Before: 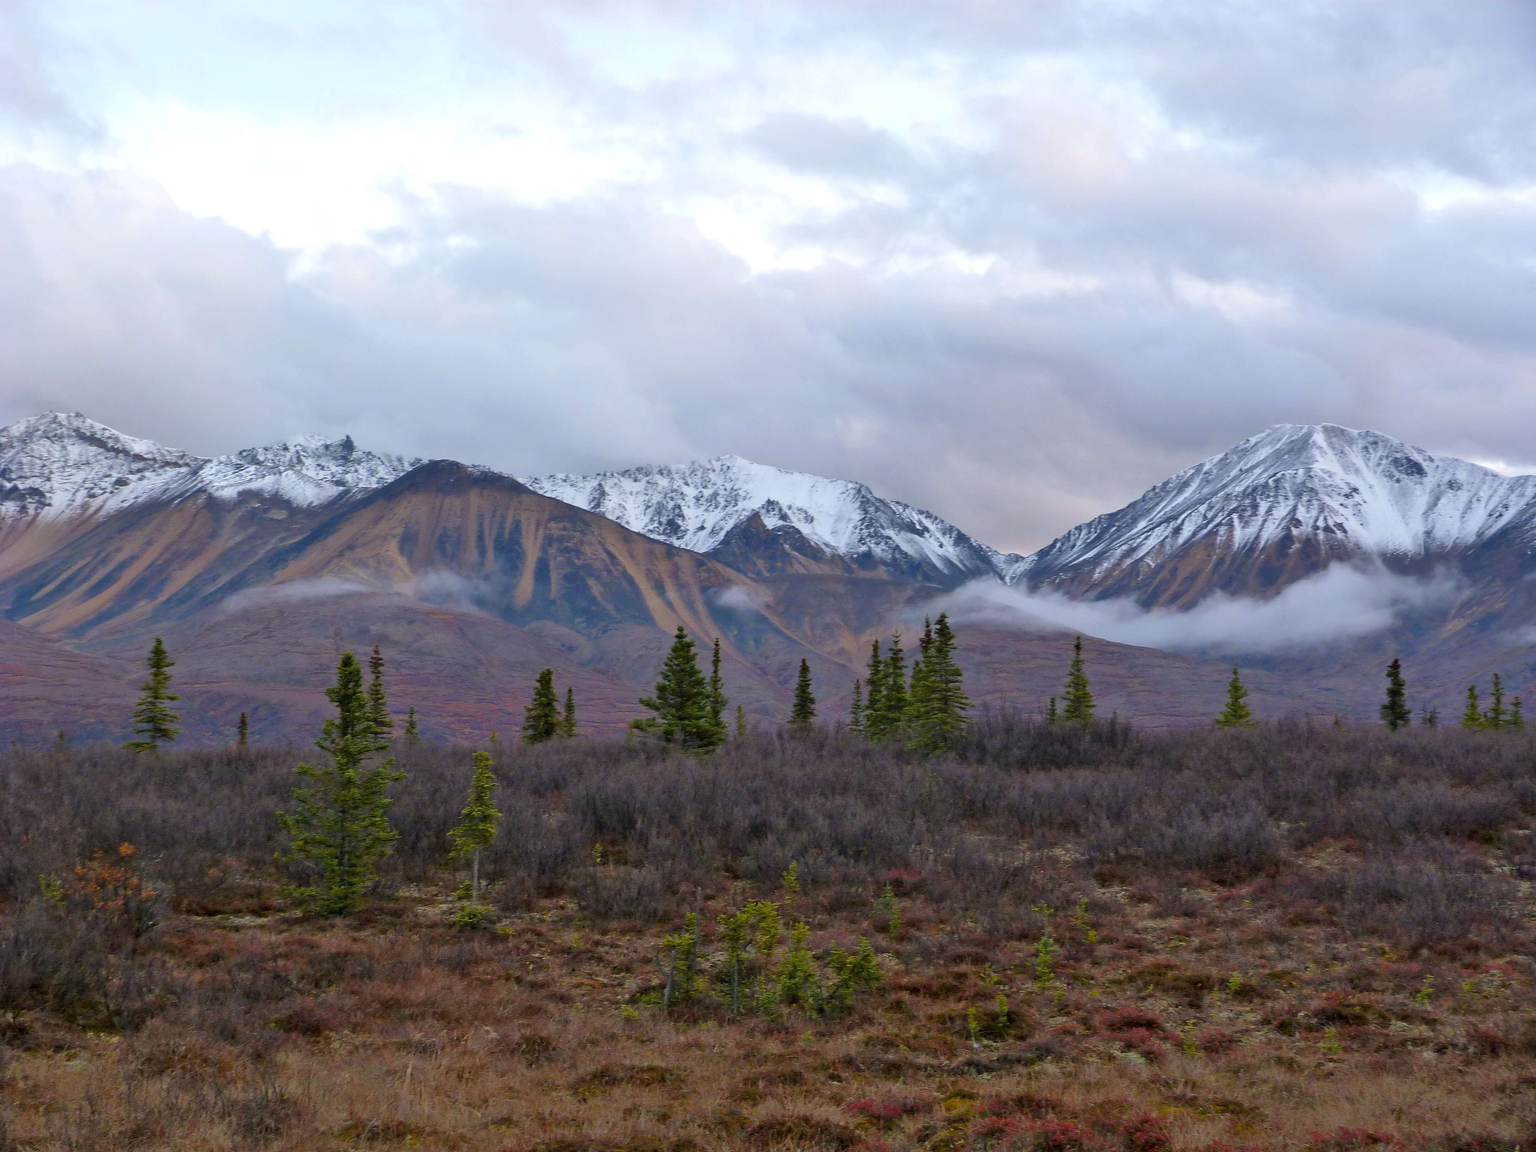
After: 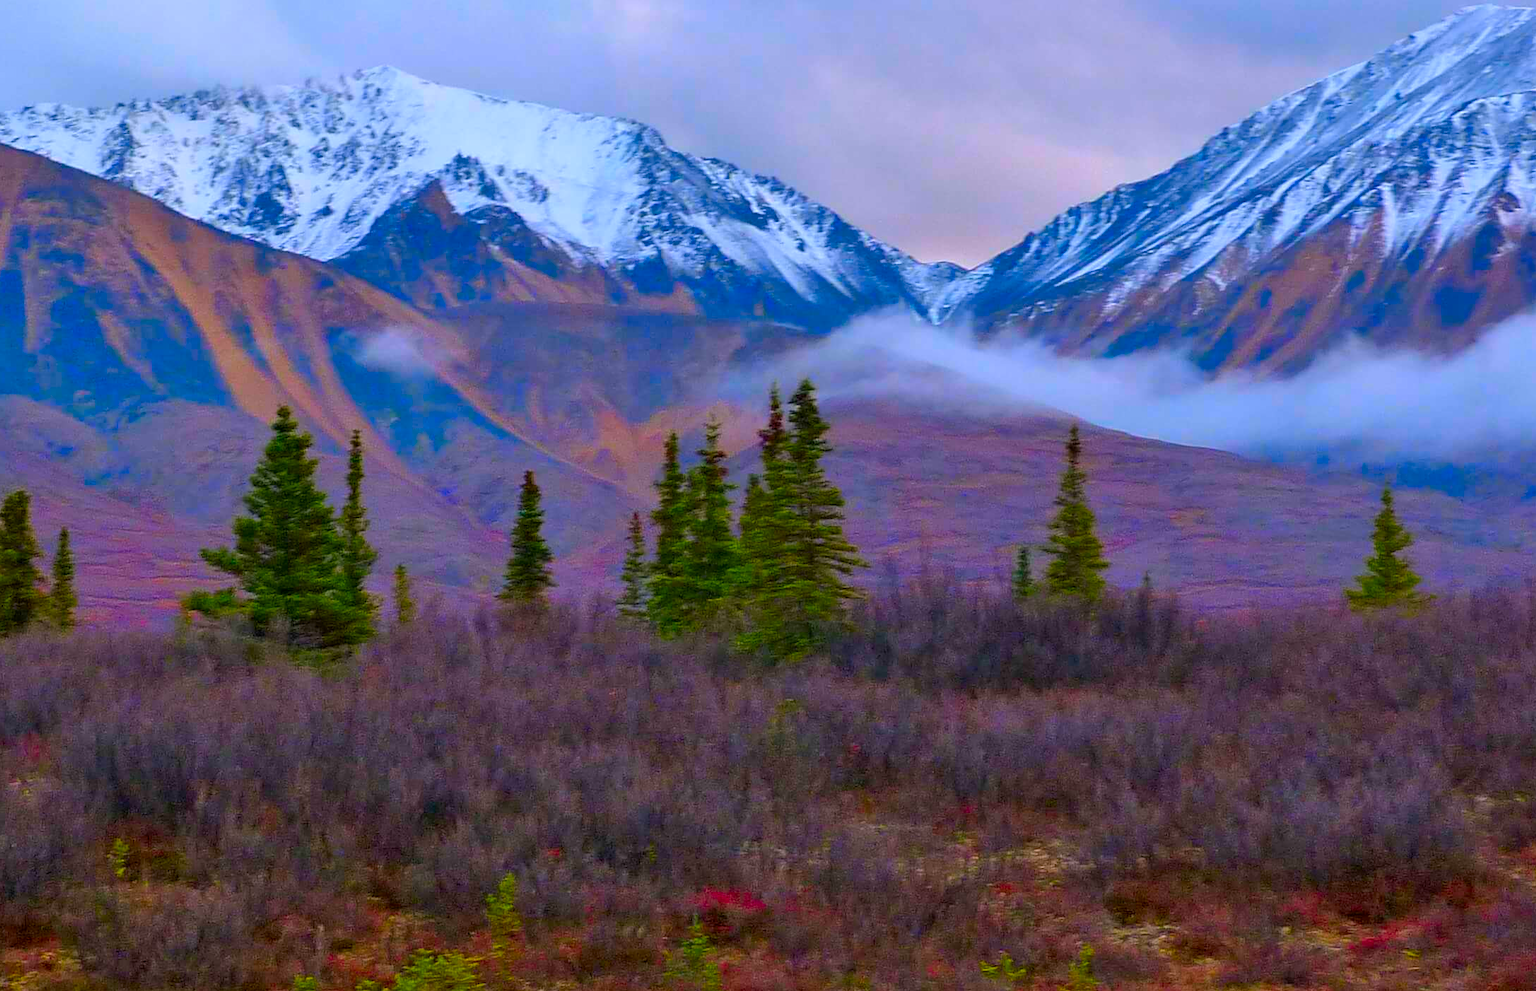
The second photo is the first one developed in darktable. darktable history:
crop: left 35.03%, top 36.625%, right 14.663%, bottom 20.057%
color correction: highlights a* 1.59, highlights b* -1.7, saturation 2.48
